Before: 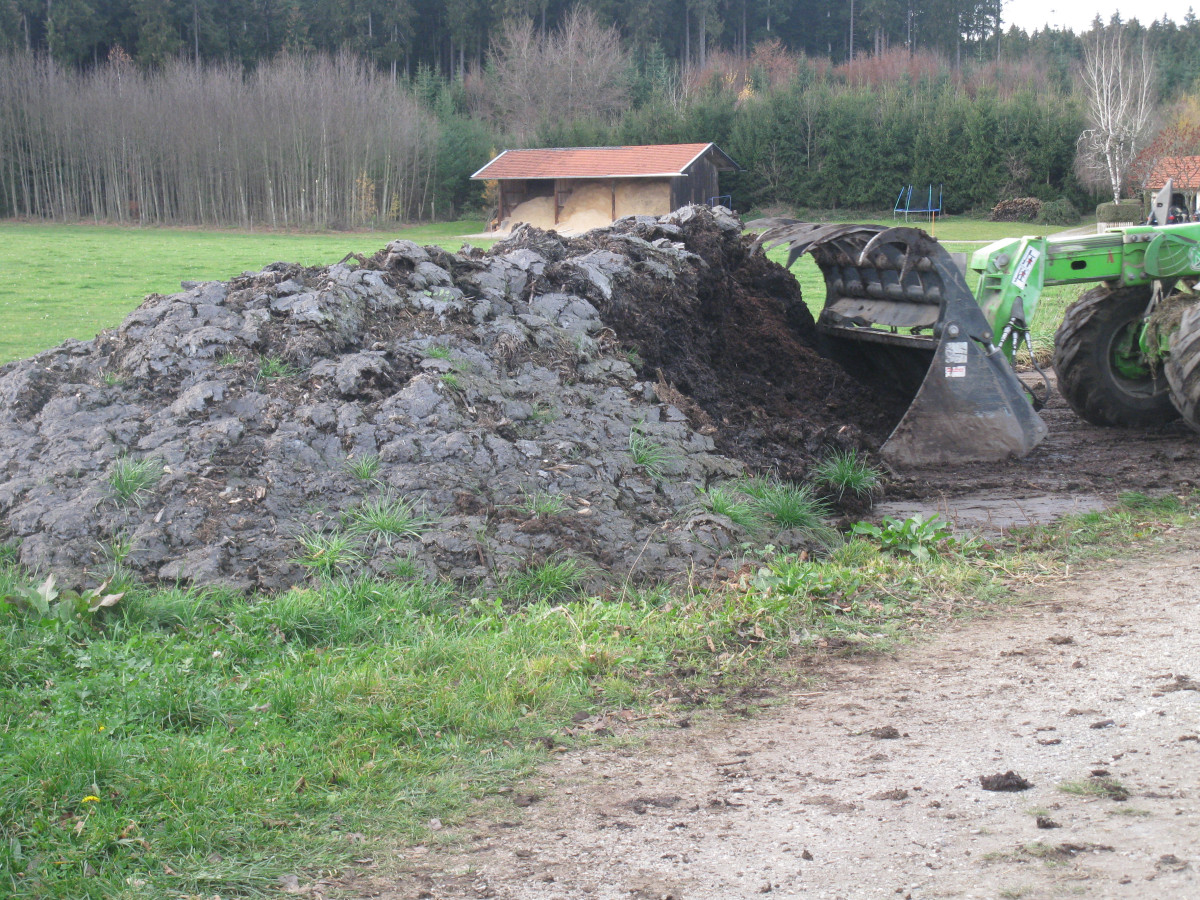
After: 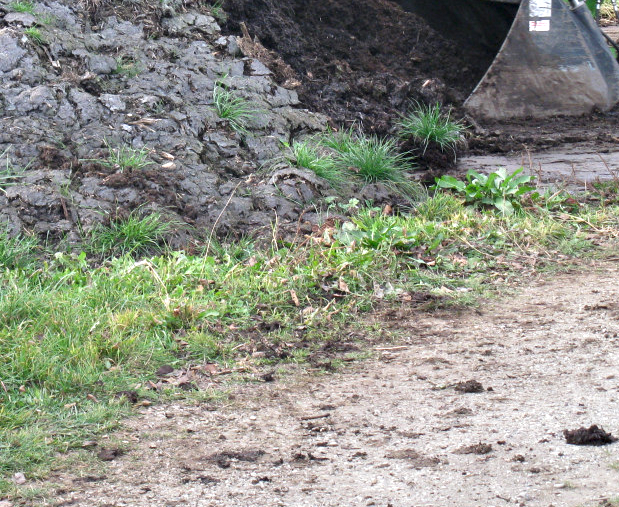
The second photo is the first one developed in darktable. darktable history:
contrast equalizer: octaves 7, y [[0.6 ×6], [0.55 ×6], [0 ×6], [0 ×6], [0 ×6]]
crop: left 34.701%, top 38.497%, right 13.633%, bottom 5.15%
